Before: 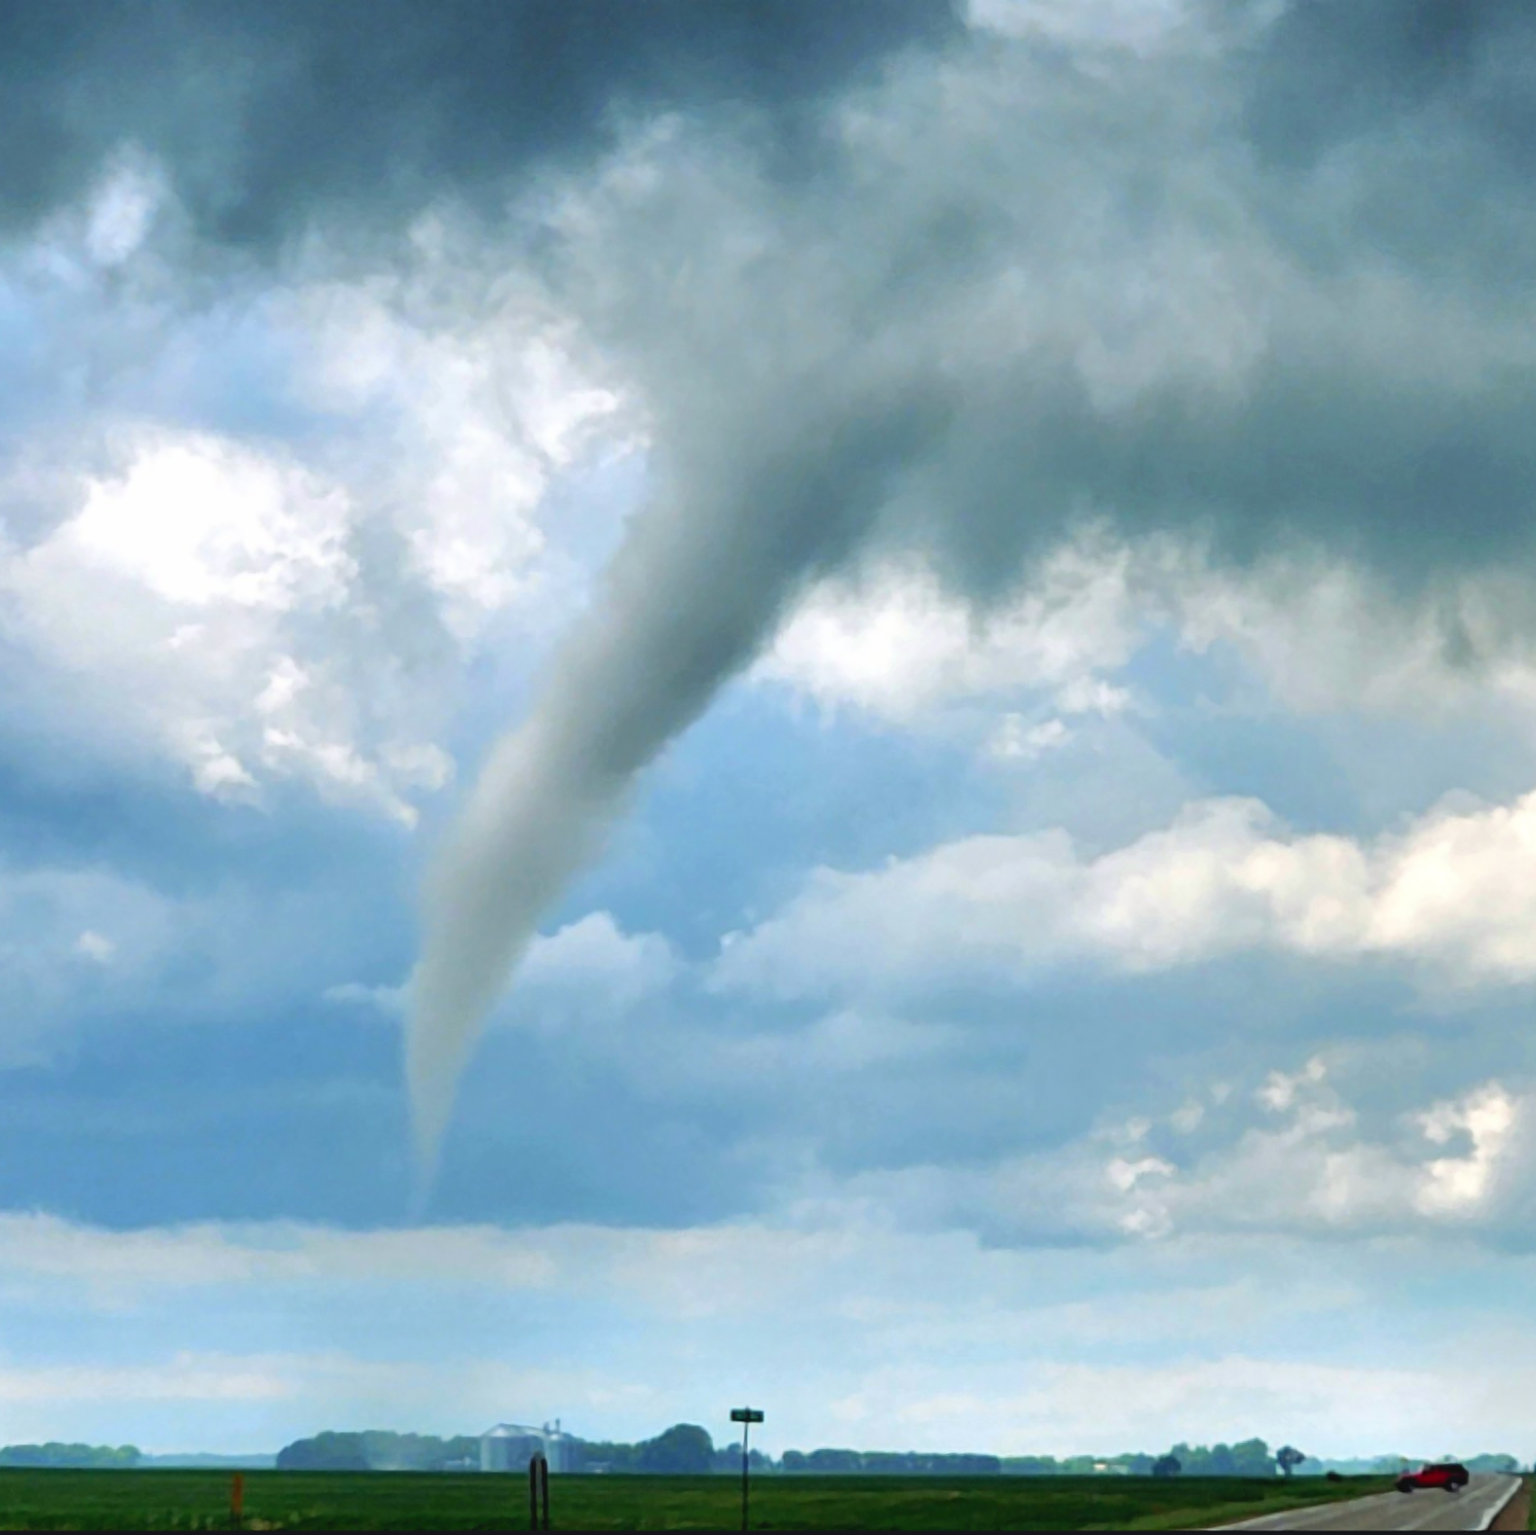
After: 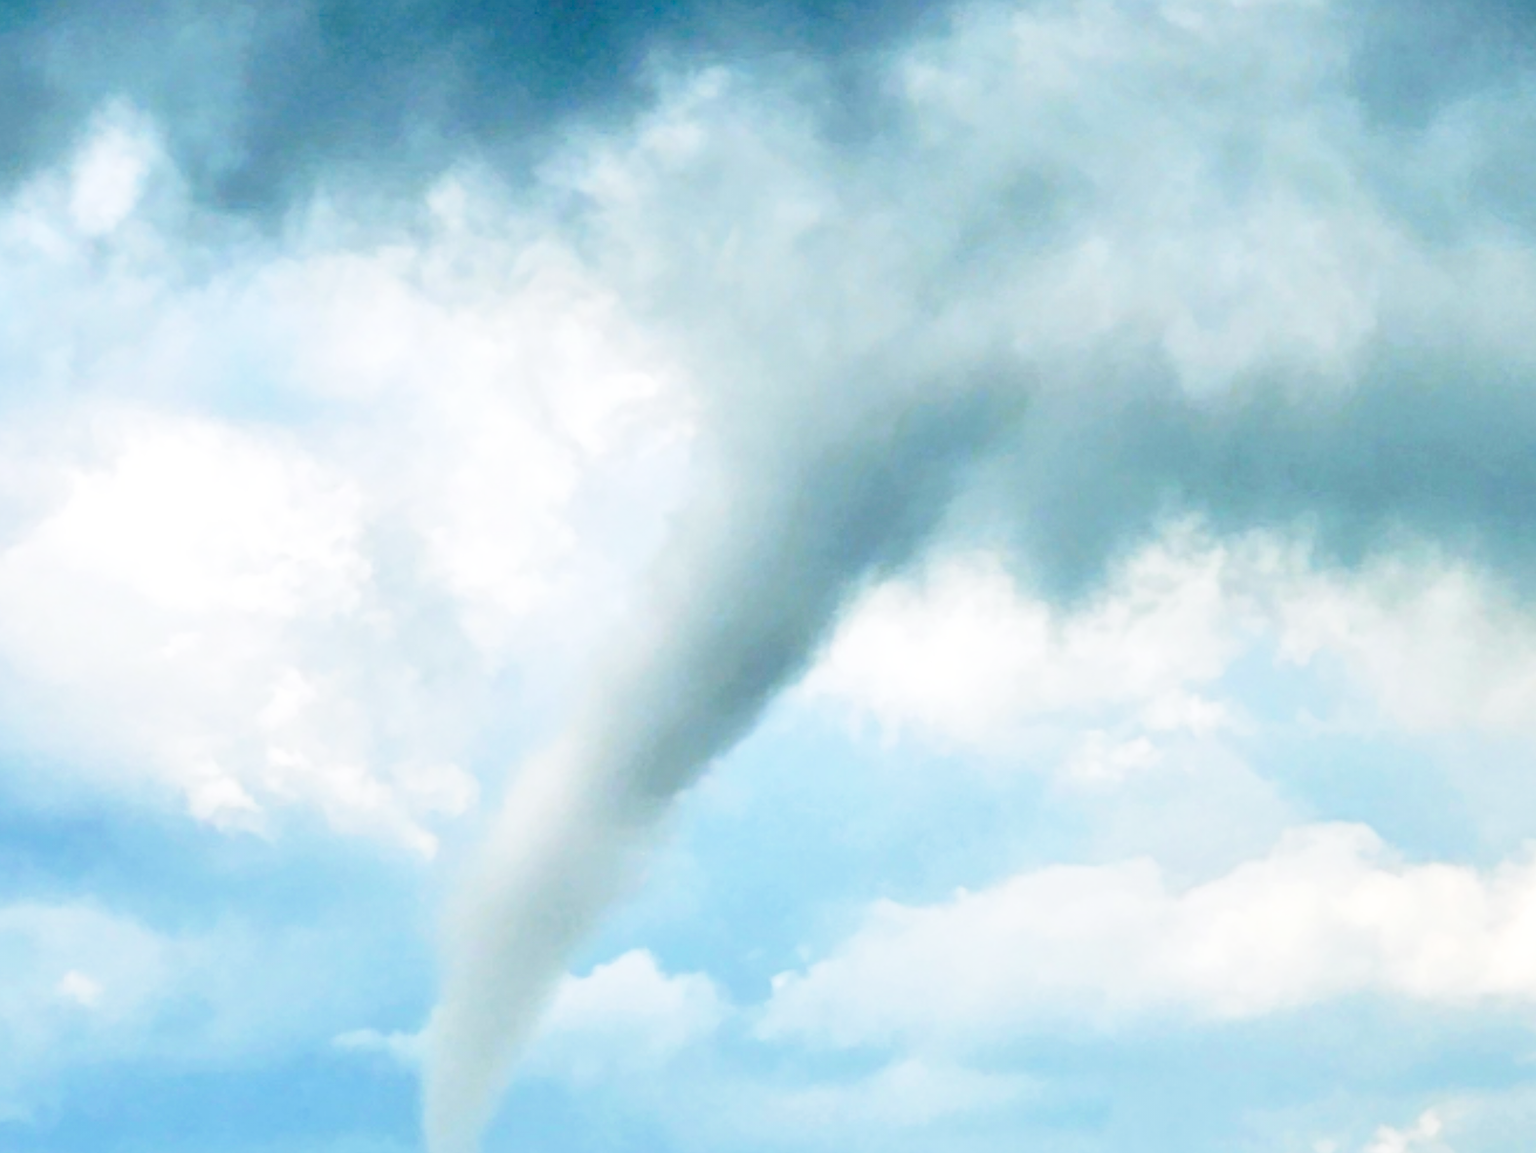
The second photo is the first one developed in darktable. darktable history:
crop: left 1.509%, top 3.452%, right 7.696%, bottom 28.452%
base curve: curves: ch0 [(0, 0) (0.04, 0.03) (0.133, 0.232) (0.448, 0.748) (0.843, 0.968) (1, 1)], preserve colors none
